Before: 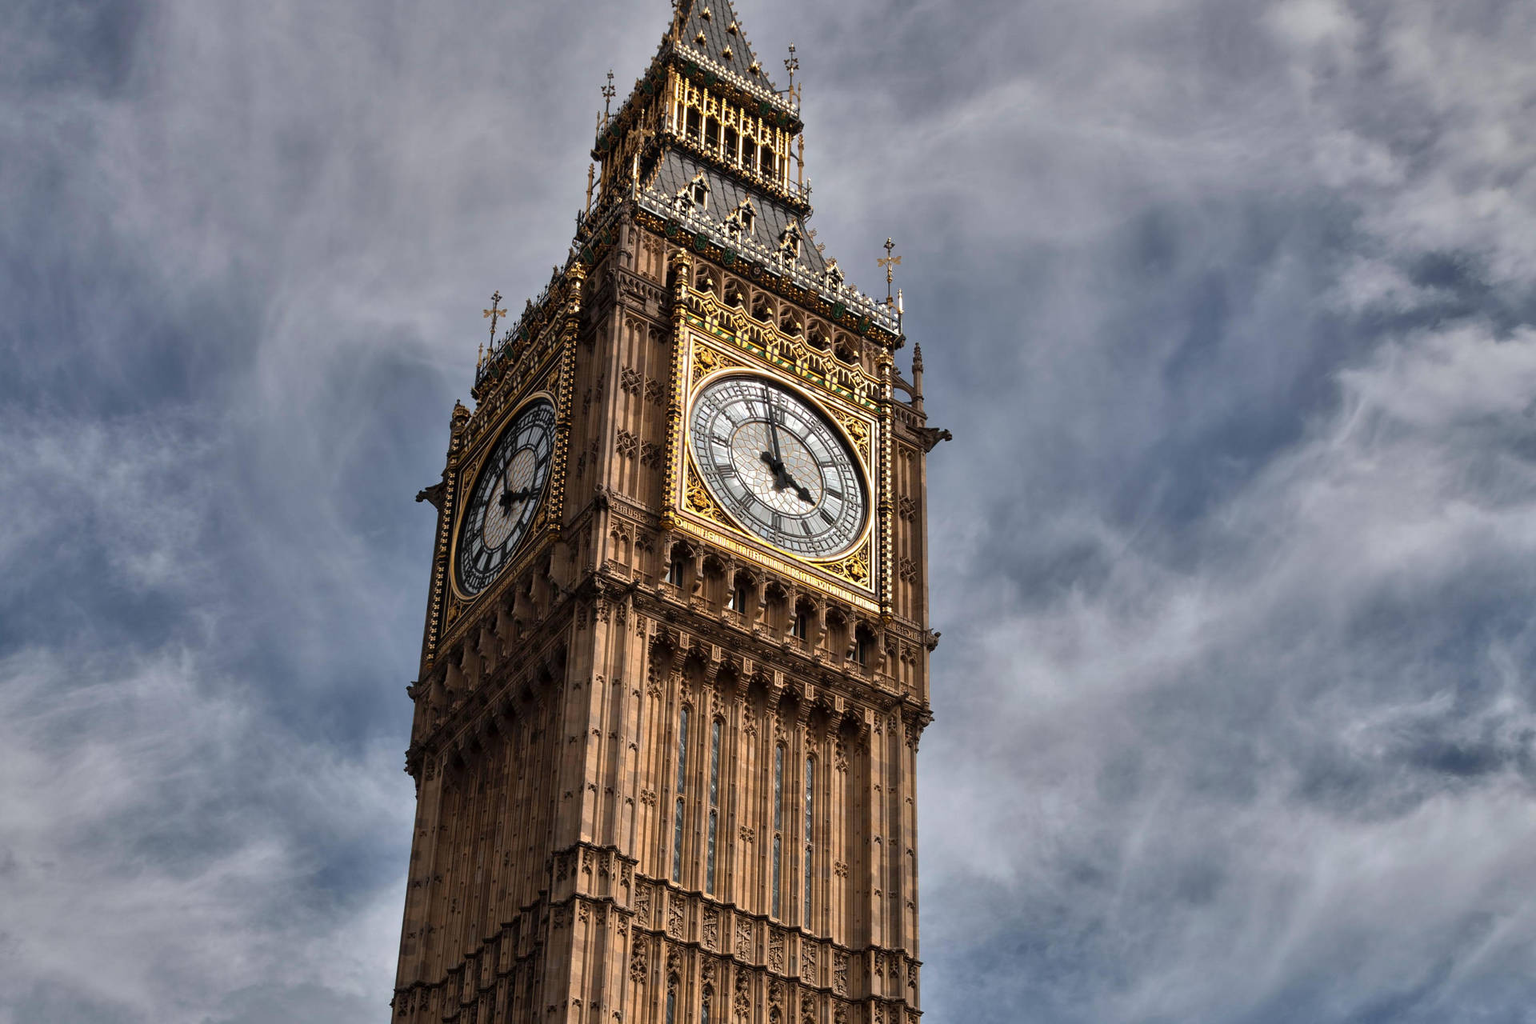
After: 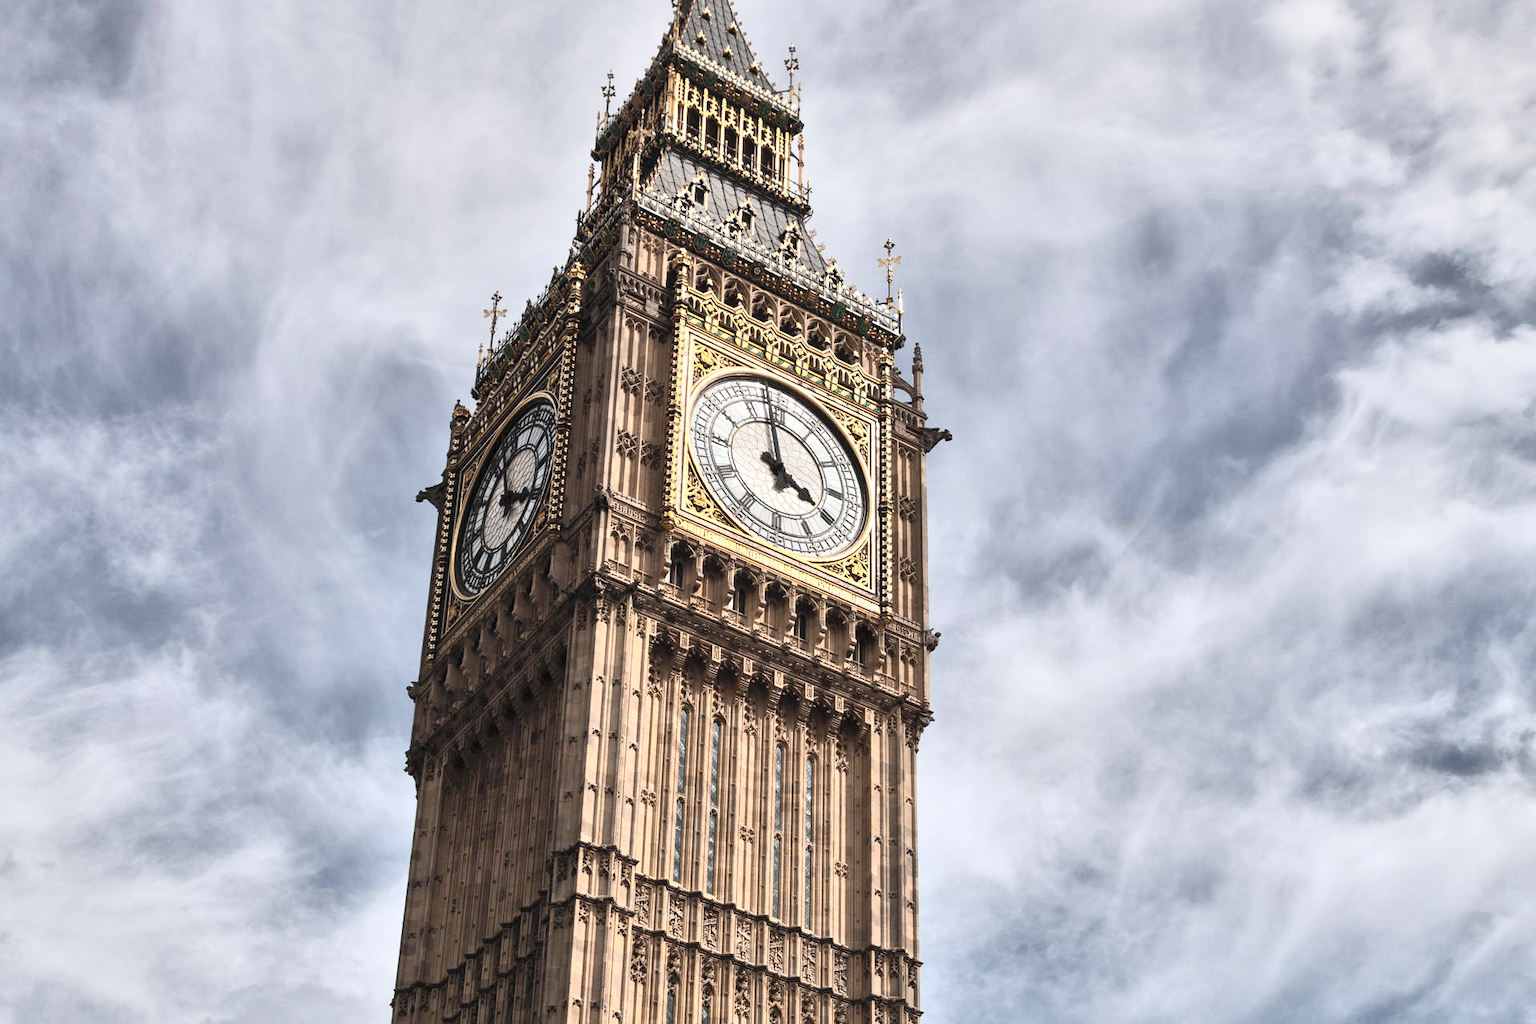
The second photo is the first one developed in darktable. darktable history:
contrast brightness saturation: contrast 0.418, brightness 0.556, saturation -0.206
